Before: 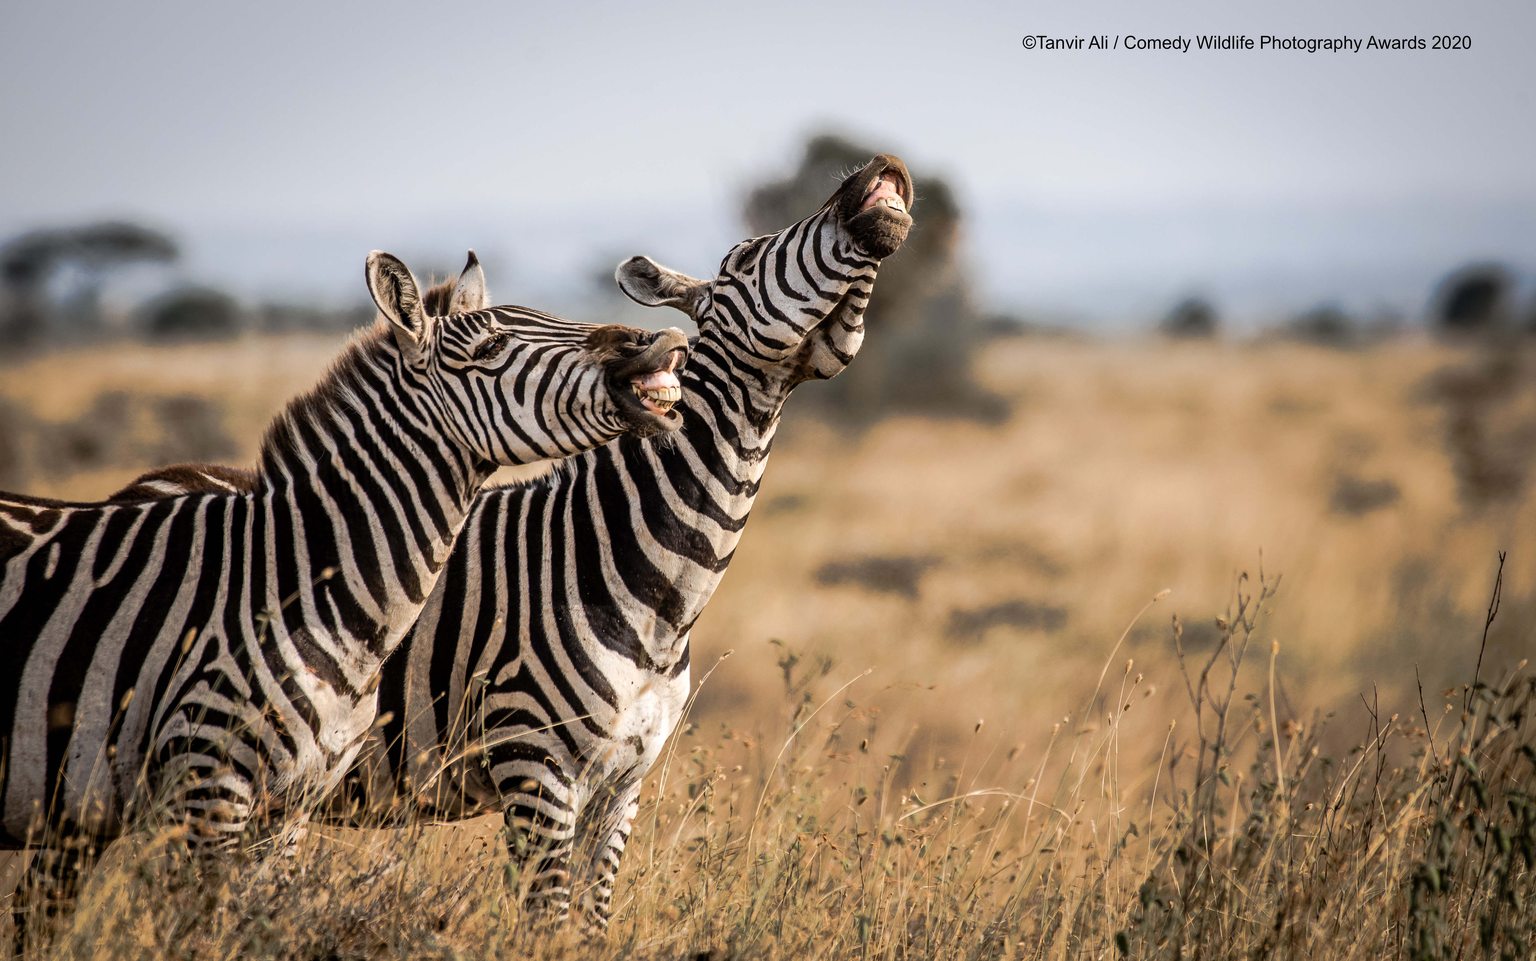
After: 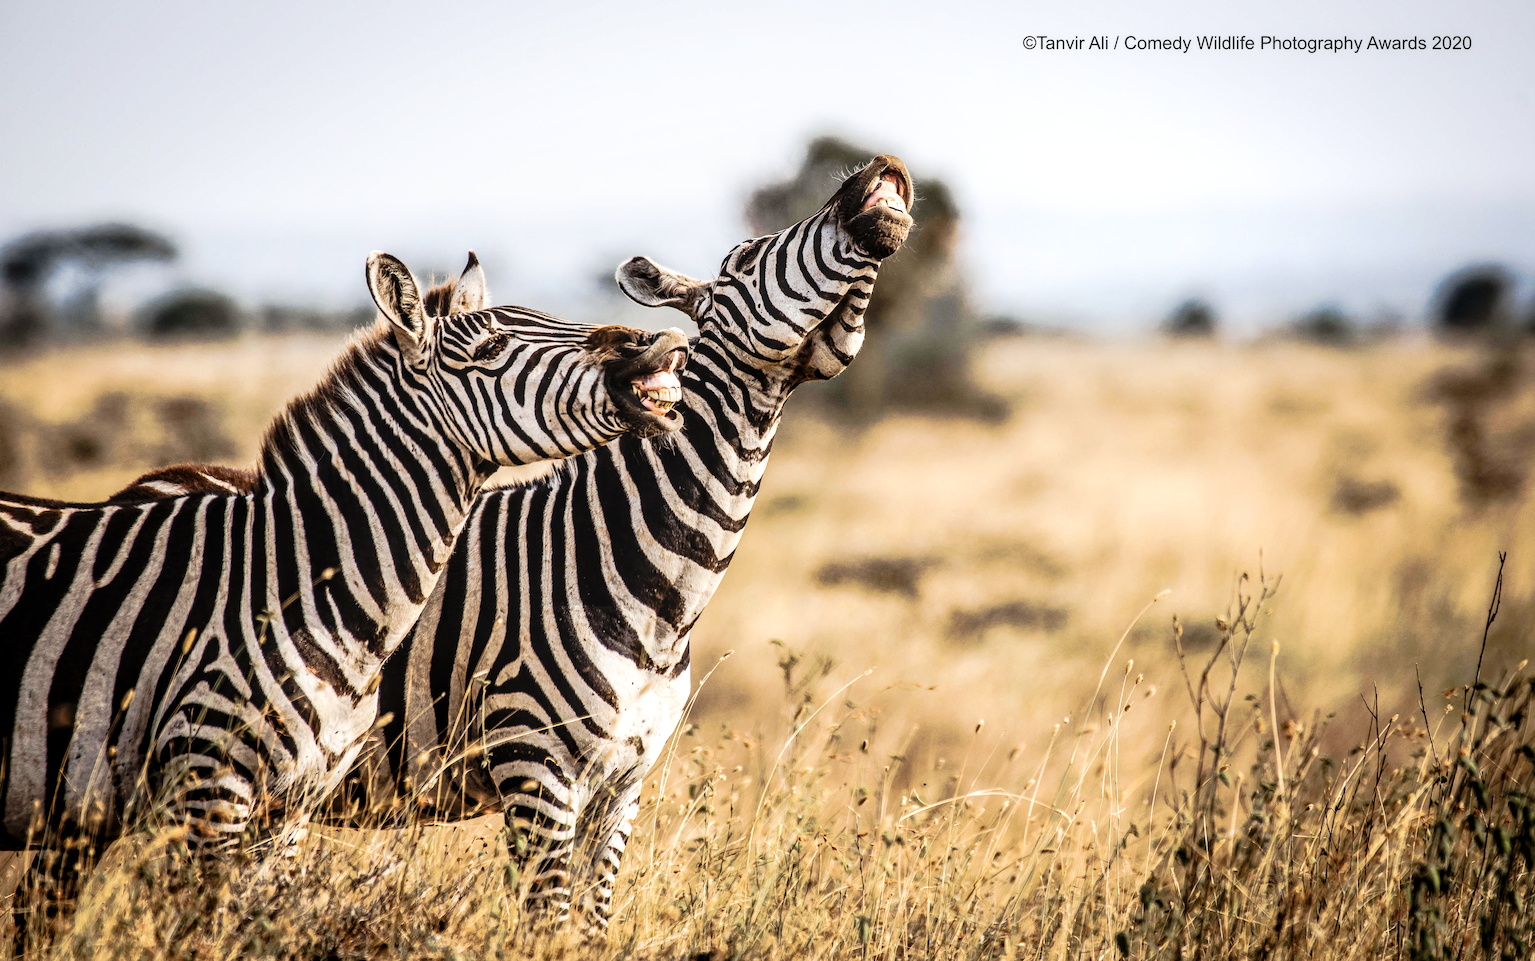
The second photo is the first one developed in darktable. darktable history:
shadows and highlights: shadows -12.69, white point adjustment 4.16, highlights 26.65, shadows color adjustment 97.98%, highlights color adjustment 58.81%
local contrast: on, module defaults
base curve: curves: ch0 [(0, 0) (0.032, 0.025) (0.121, 0.166) (0.206, 0.329) (0.605, 0.79) (1, 1)], preserve colors none
